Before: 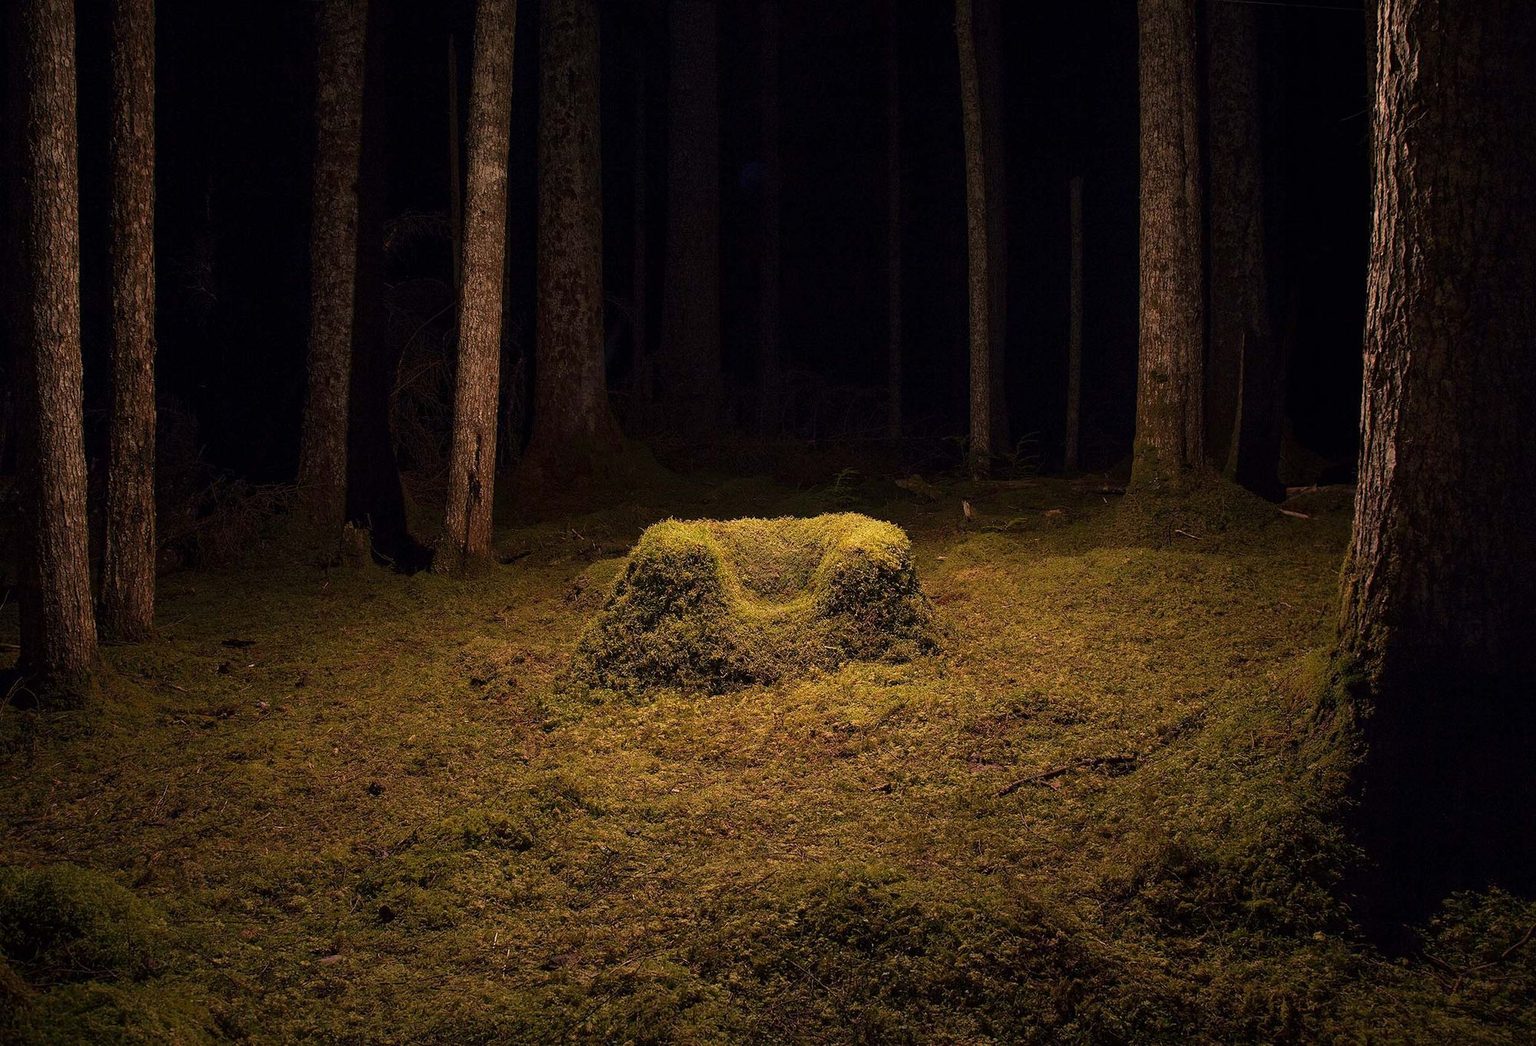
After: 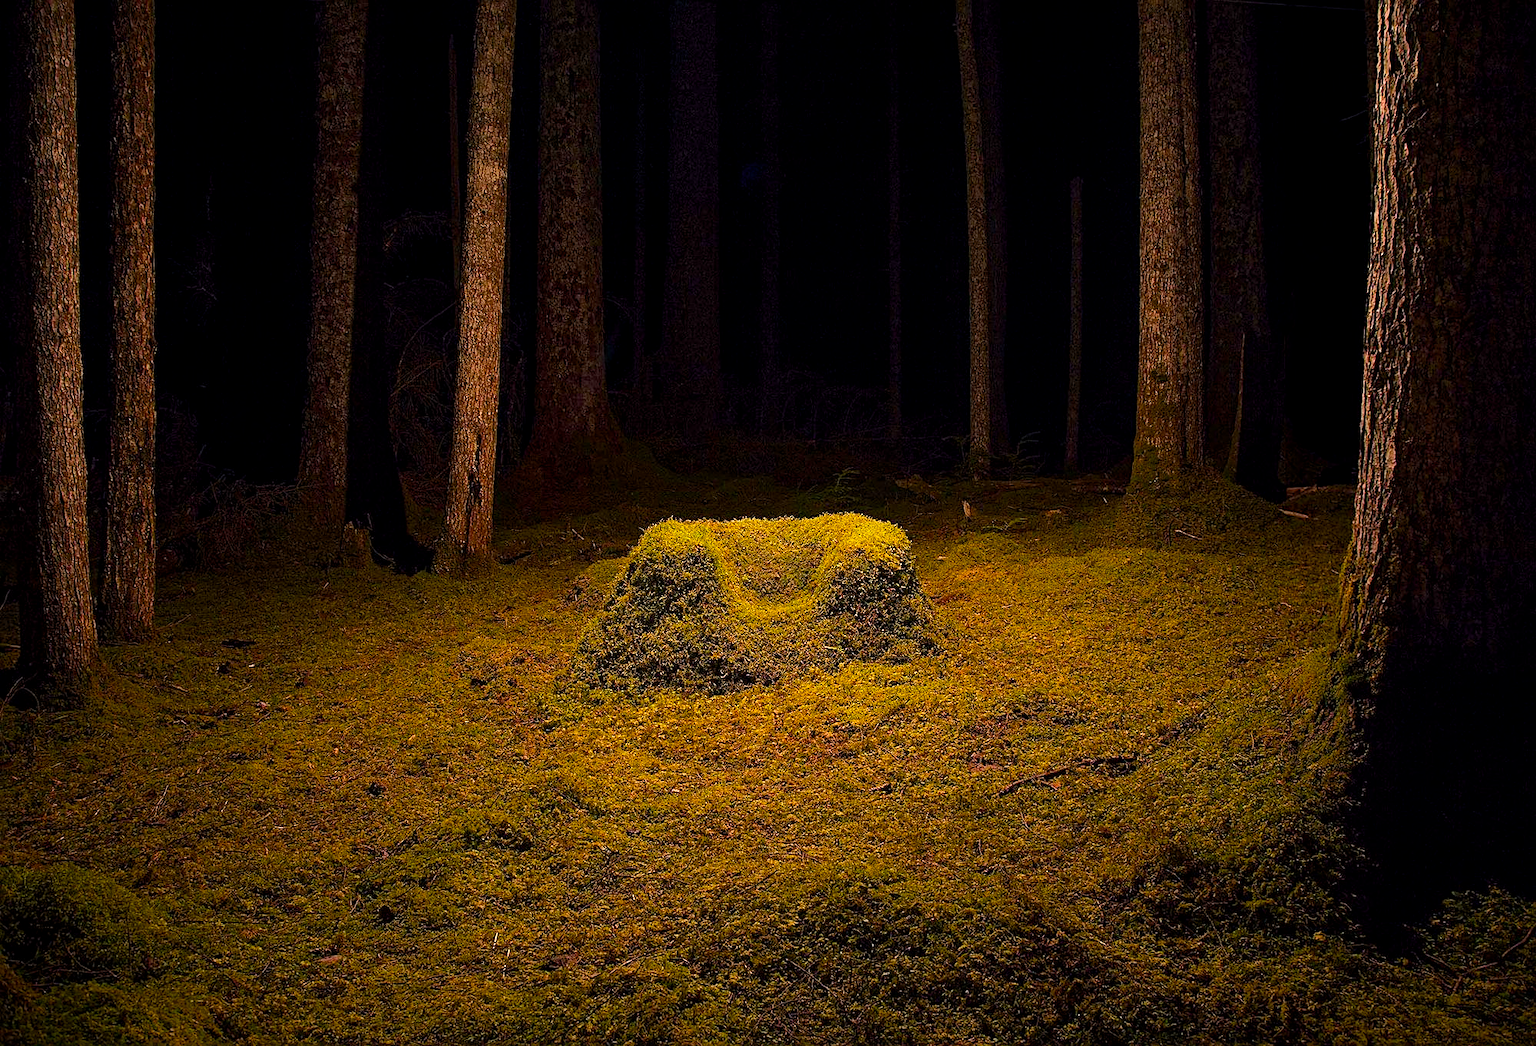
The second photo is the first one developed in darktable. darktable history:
exposure: black level correction 0.001, compensate highlight preservation false
contrast brightness saturation: saturation 0.18
color balance rgb: perceptual saturation grading › global saturation 25%, perceptual brilliance grading › mid-tones 10%, perceptual brilliance grading › shadows 15%, global vibrance 20%
sharpen: on, module defaults
haze removal: compatibility mode true, adaptive false
